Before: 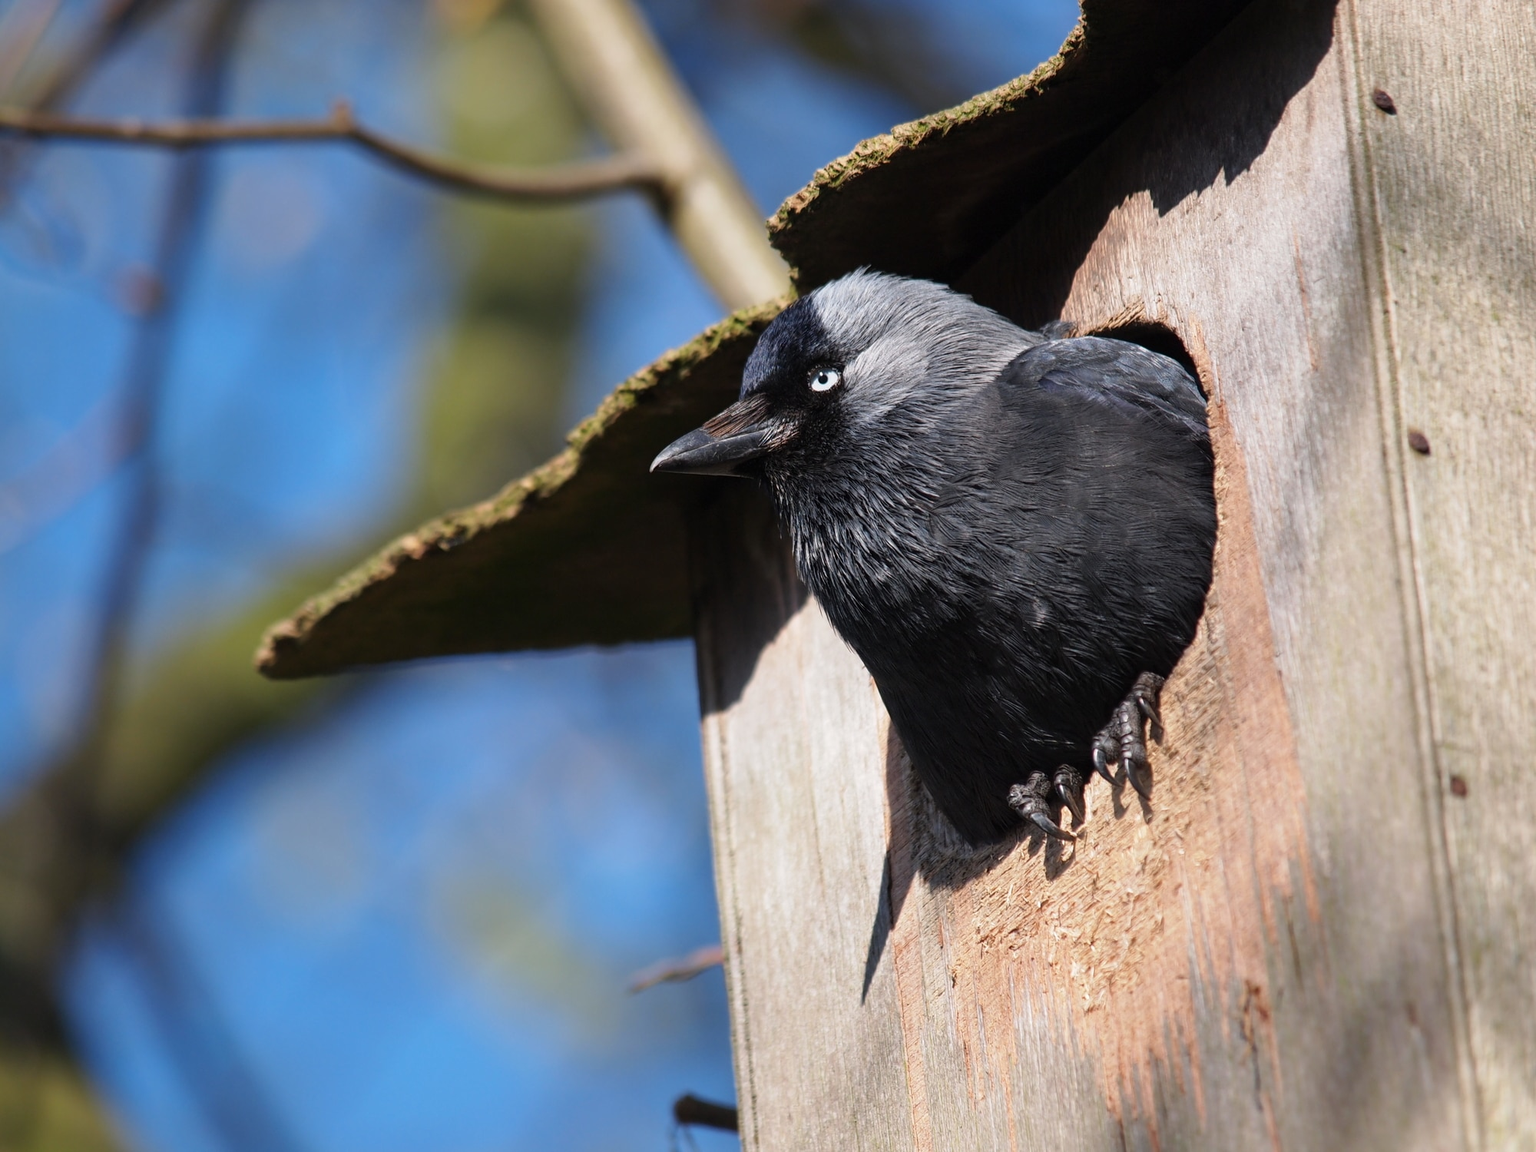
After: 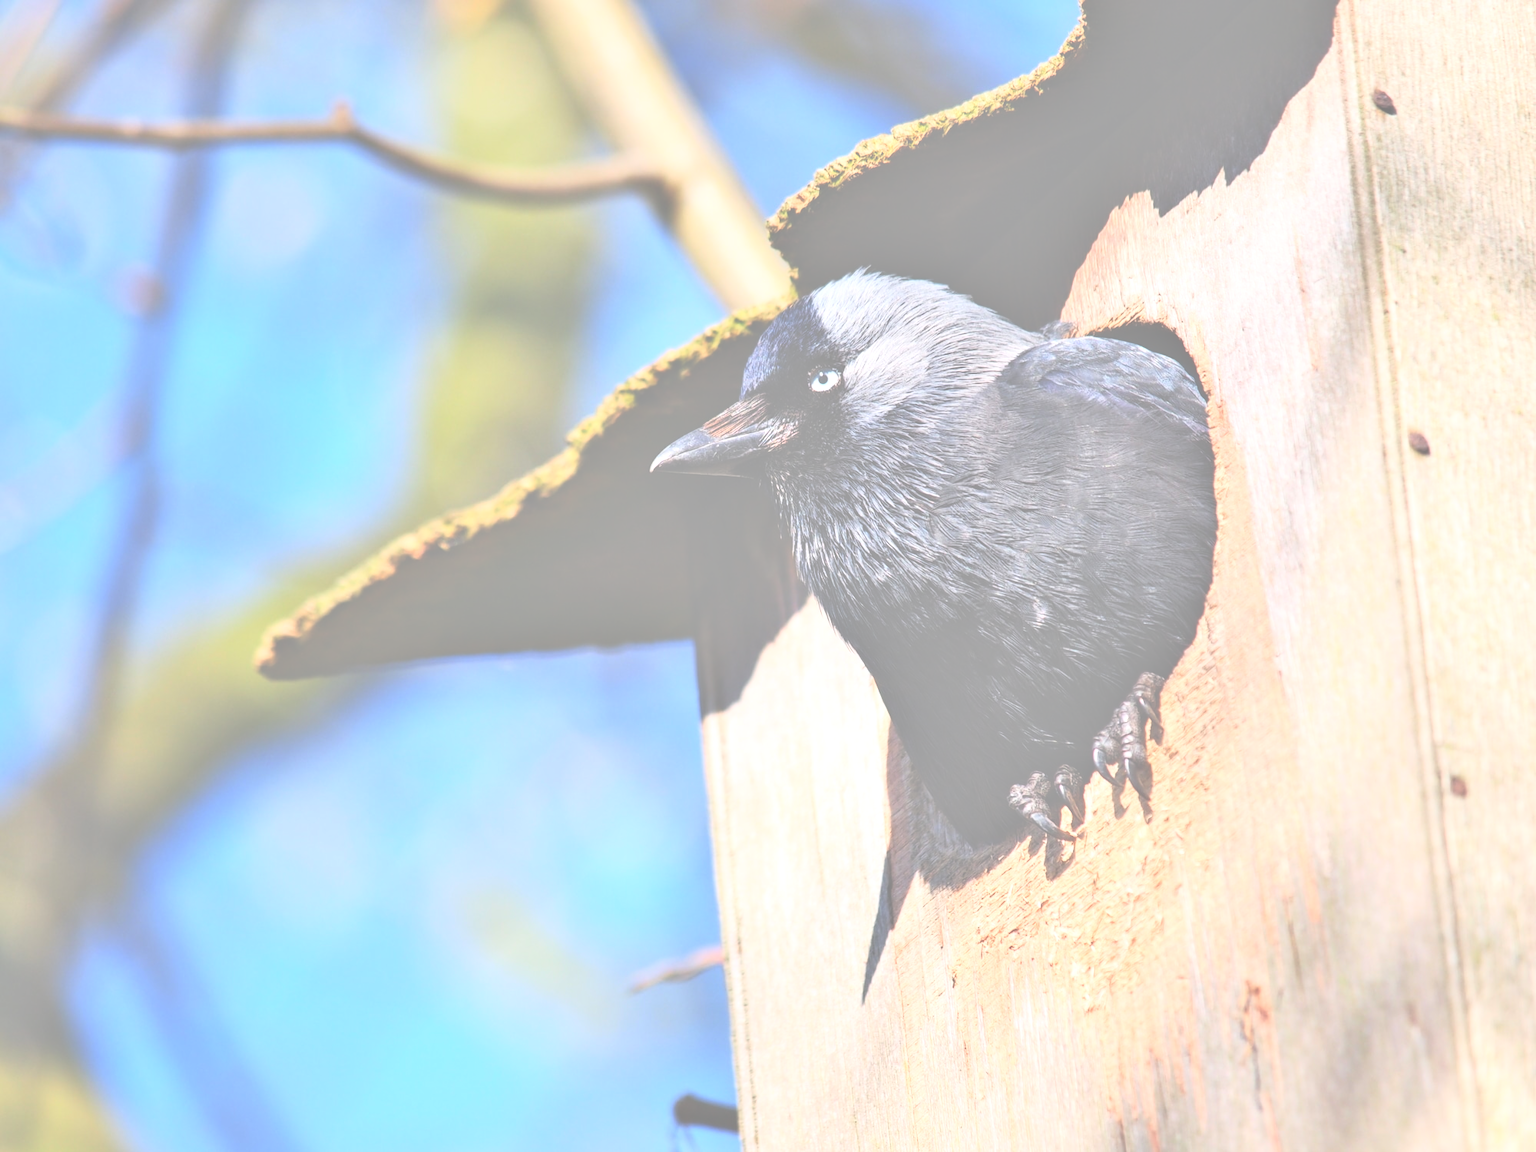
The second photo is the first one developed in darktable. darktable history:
exposure: black level correction -0.071, exposure 0.5 EV, compensate highlight preservation false
tone equalizer: -7 EV 0.15 EV, -6 EV 0.6 EV, -5 EV 1.15 EV, -4 EV 1.33 EV, -3 EV 1.15 EV, -2 EV 0.6 EV, -1 EV 0.15 EV, mask exposure compensation -0.5 EV
base curve: curves: ch0 [(0, 0) (0.028, 0.03) (0.121, 0.232) (0.46, 0.748) (0.859, 0.968) (1, 1)]
color correction: highlights a* 0.003, highlights b* -0.283
